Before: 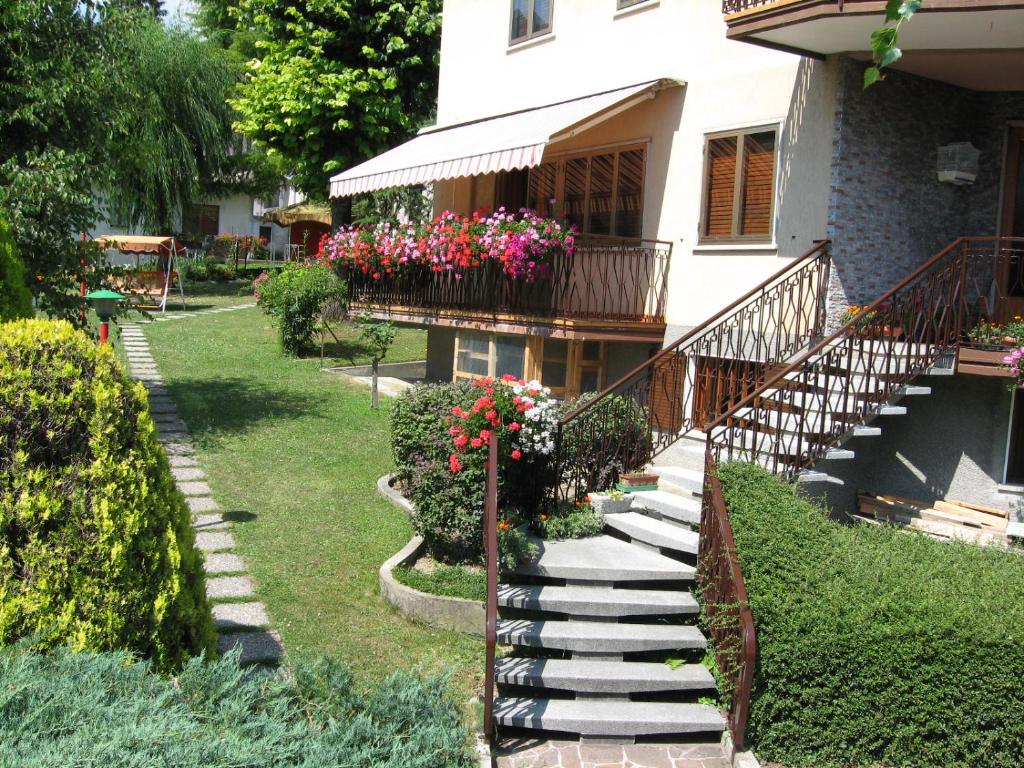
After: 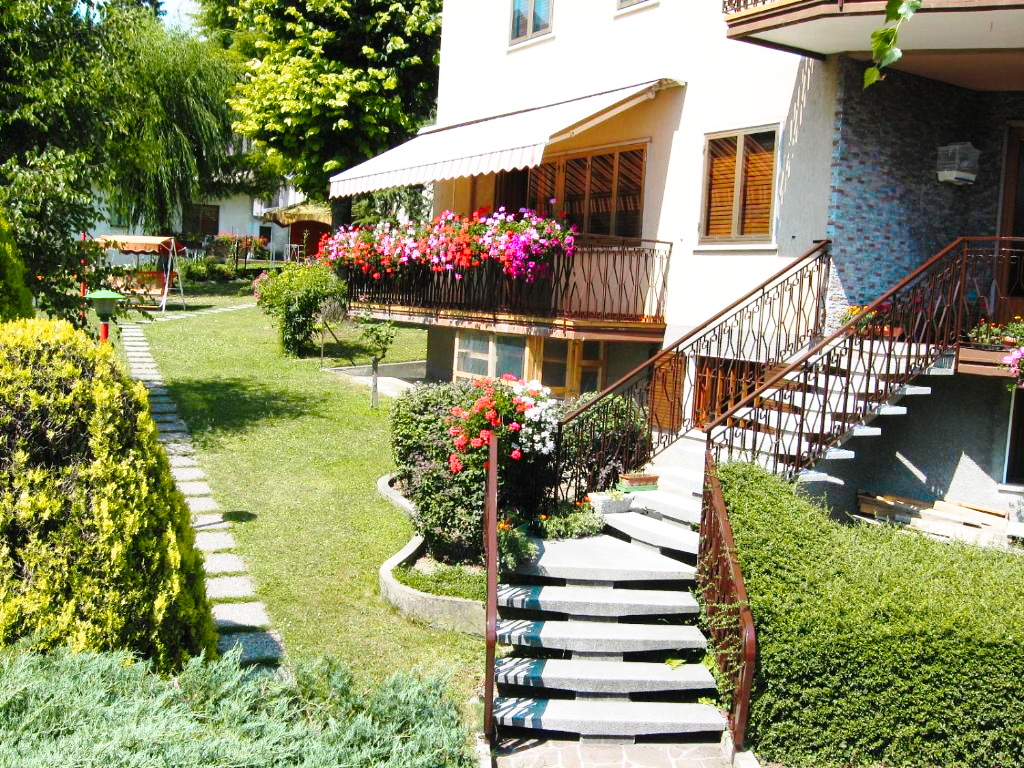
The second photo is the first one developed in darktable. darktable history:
base curve: curves: ch0 [(0, 0) (0.028, 0.03) (0.121, 0.232) (0.46, 0.748) (0.859, 0.968) (1, 1)], preserve colors none
color zones: curves: ch0 [(0.254, 0.492) (0.724, 0.62)]; ch1 [(0.25, 0.528) (0.719, 0.796)]; ch2 [(0, 0.472) (0.25, 0.5) (0.73, 0.184)]
